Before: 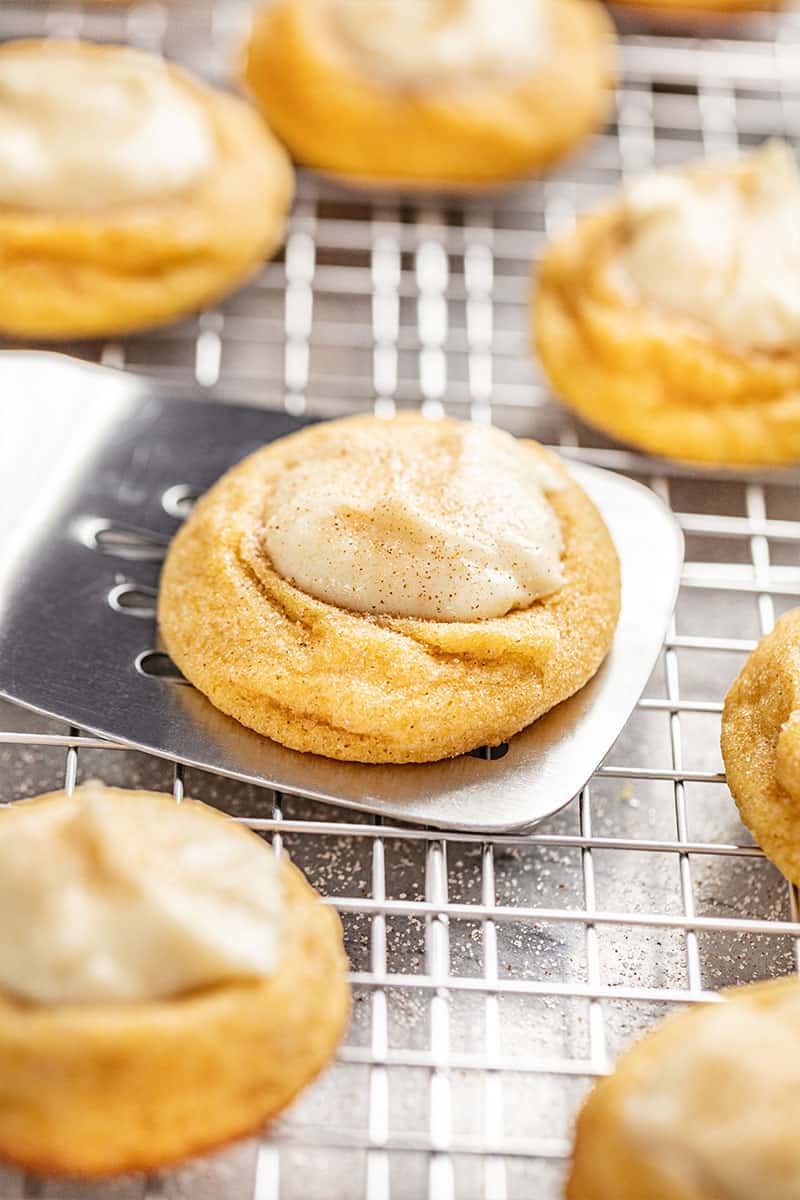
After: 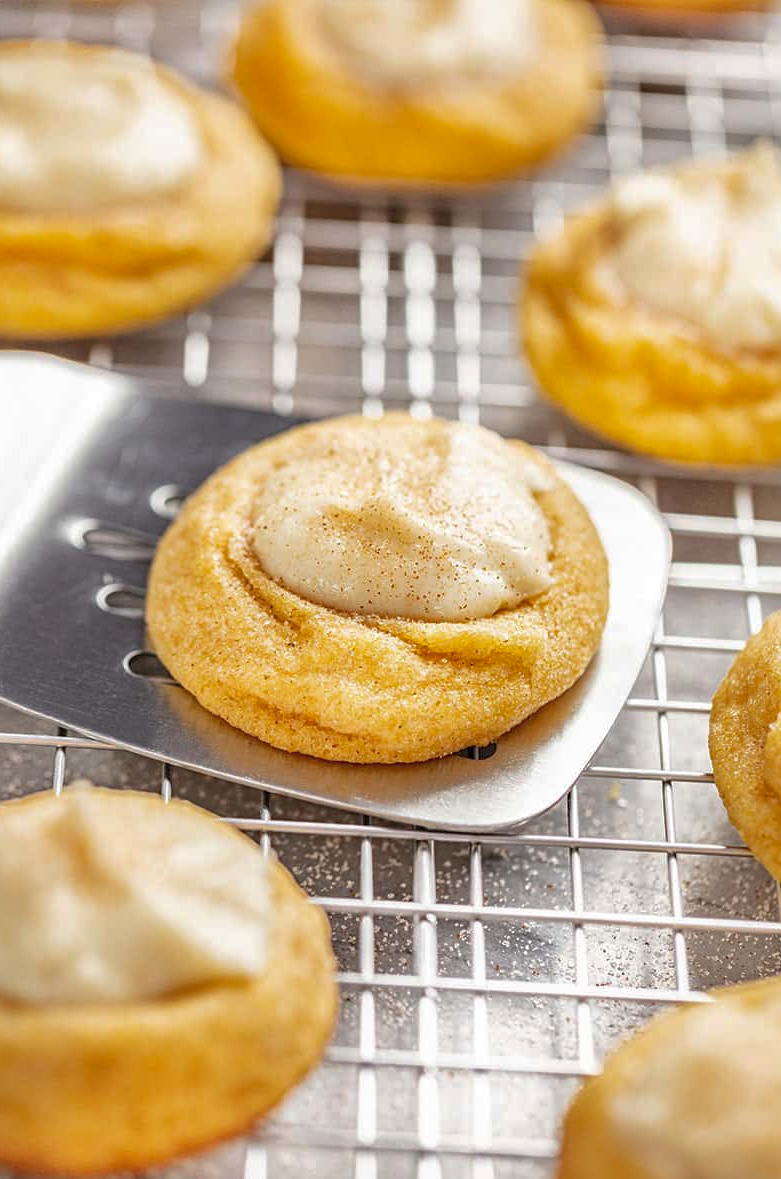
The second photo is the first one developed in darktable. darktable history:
crop and rotate: left 1.617%, right 0.71%, bottom 1.75%
shadows and highlights: on, module defaults
